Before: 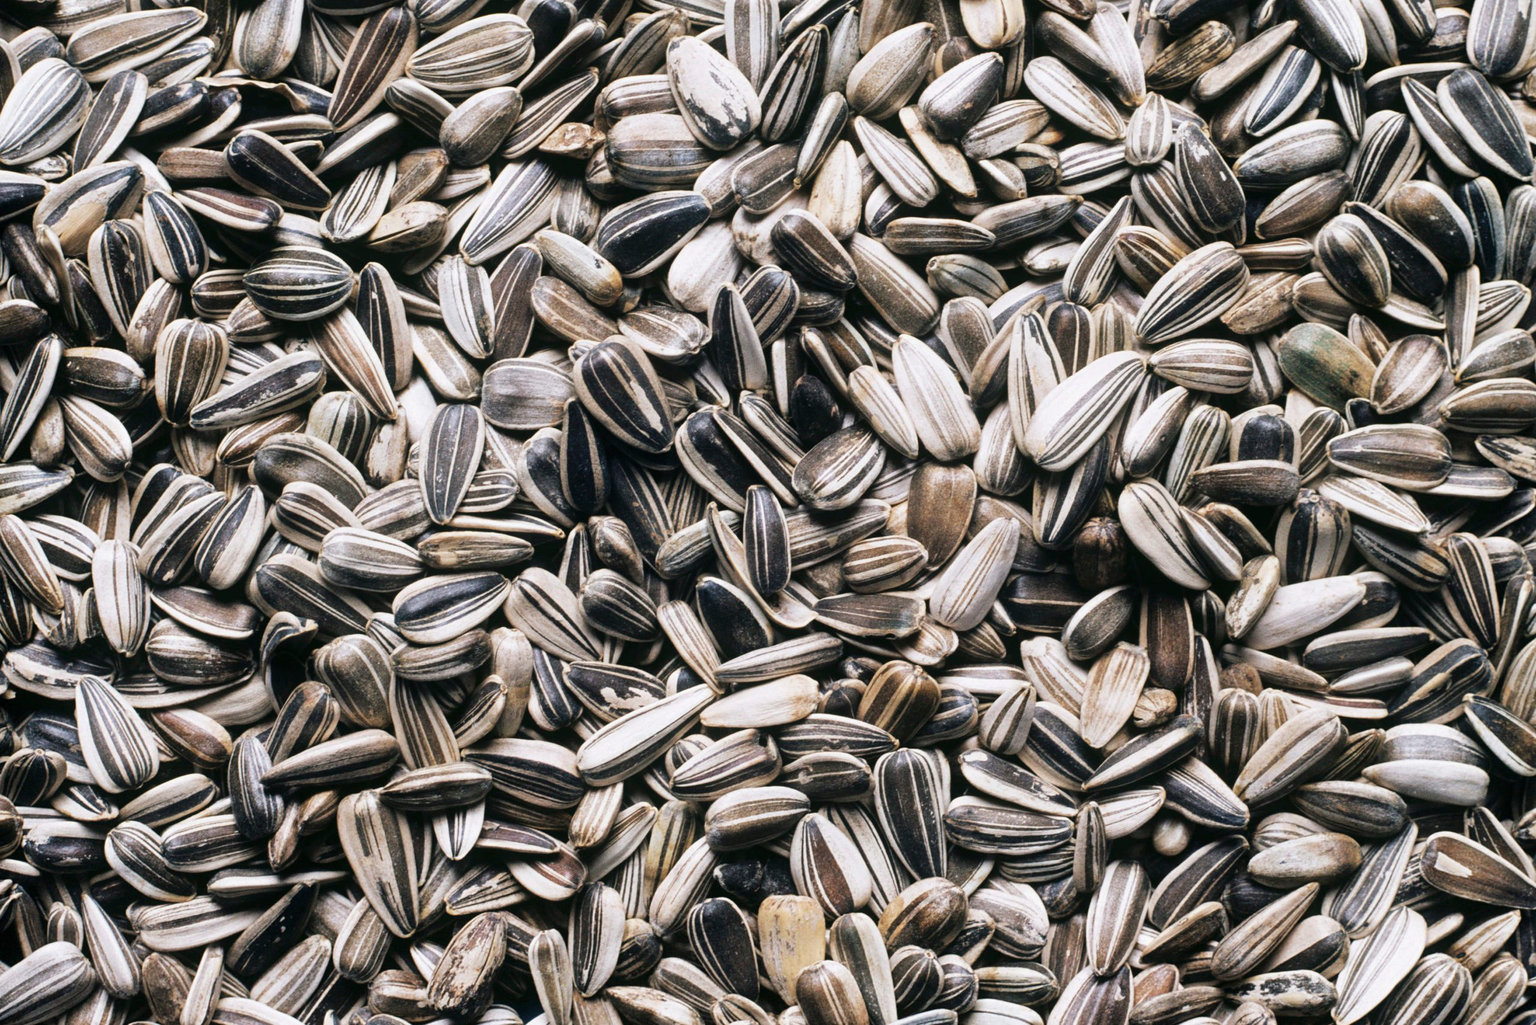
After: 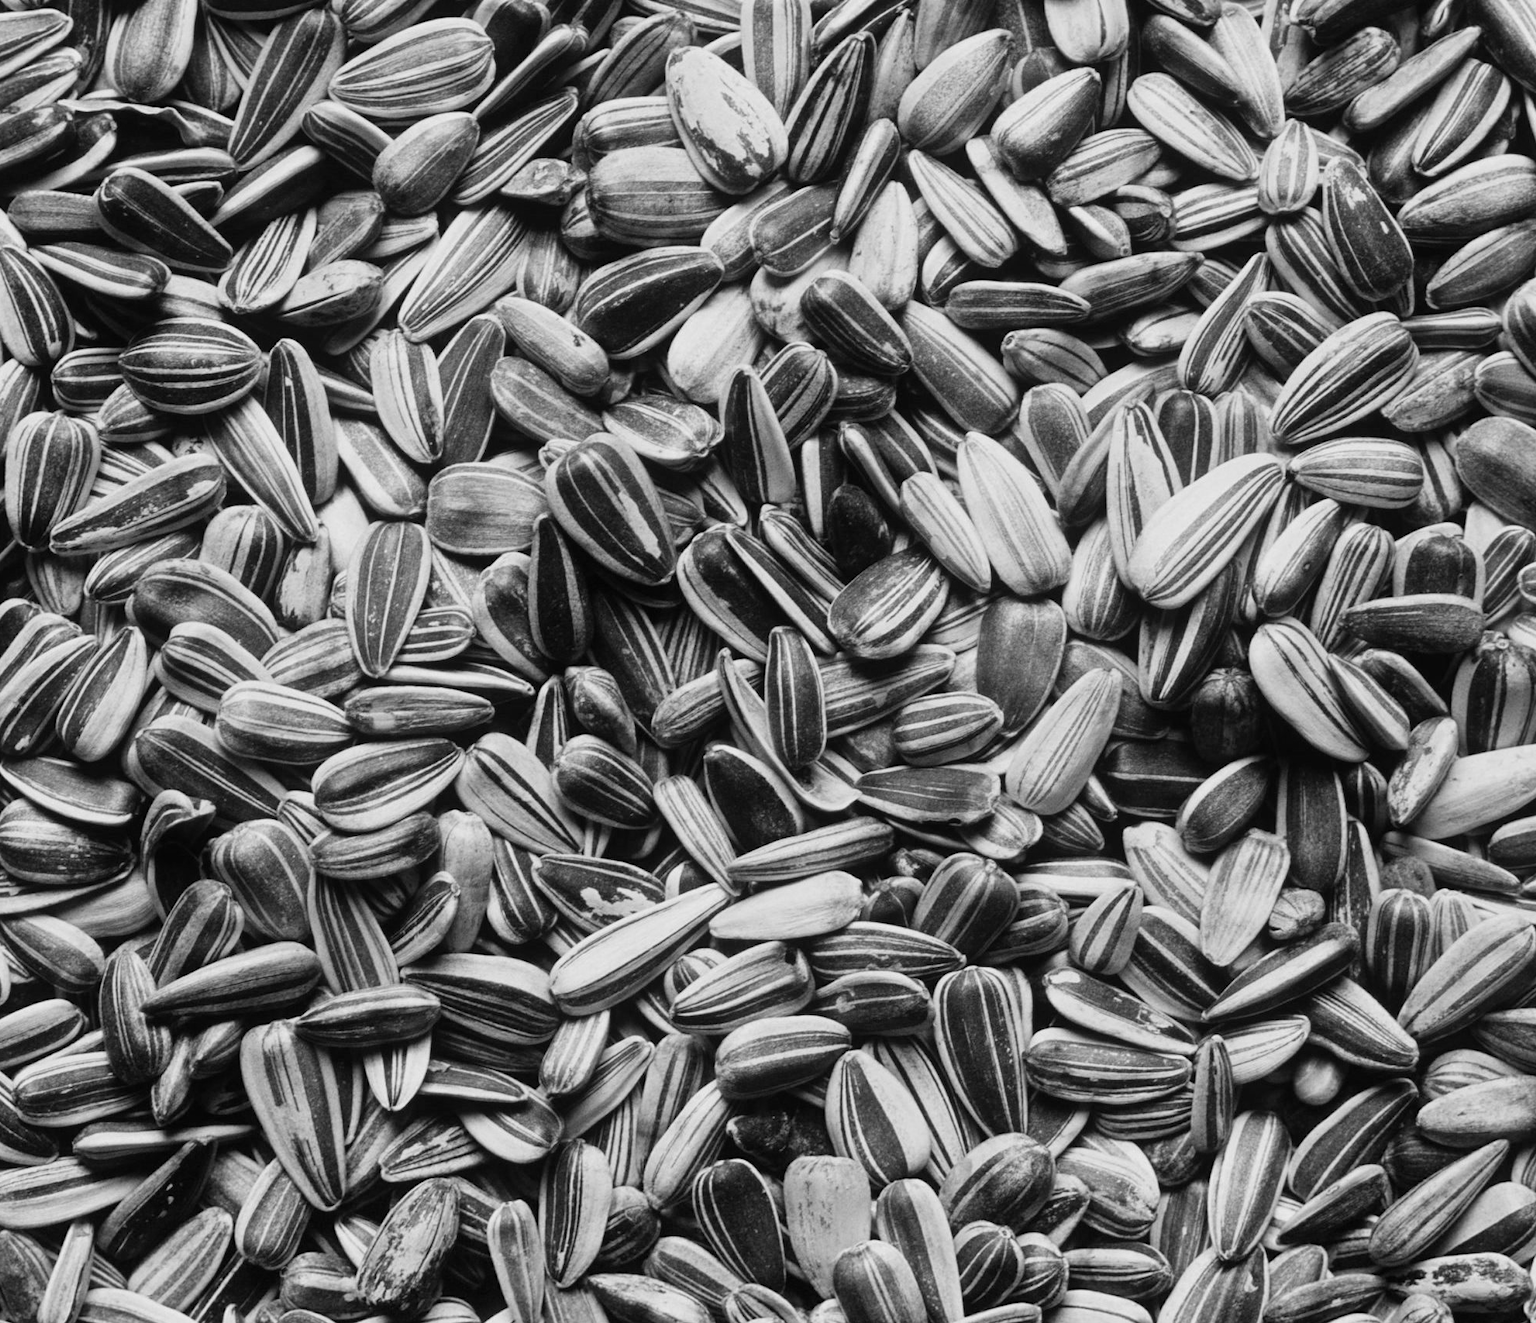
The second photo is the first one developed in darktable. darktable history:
monochrome: a -92.57, b 58.91
crop: left 9.88%, right 12.664%
